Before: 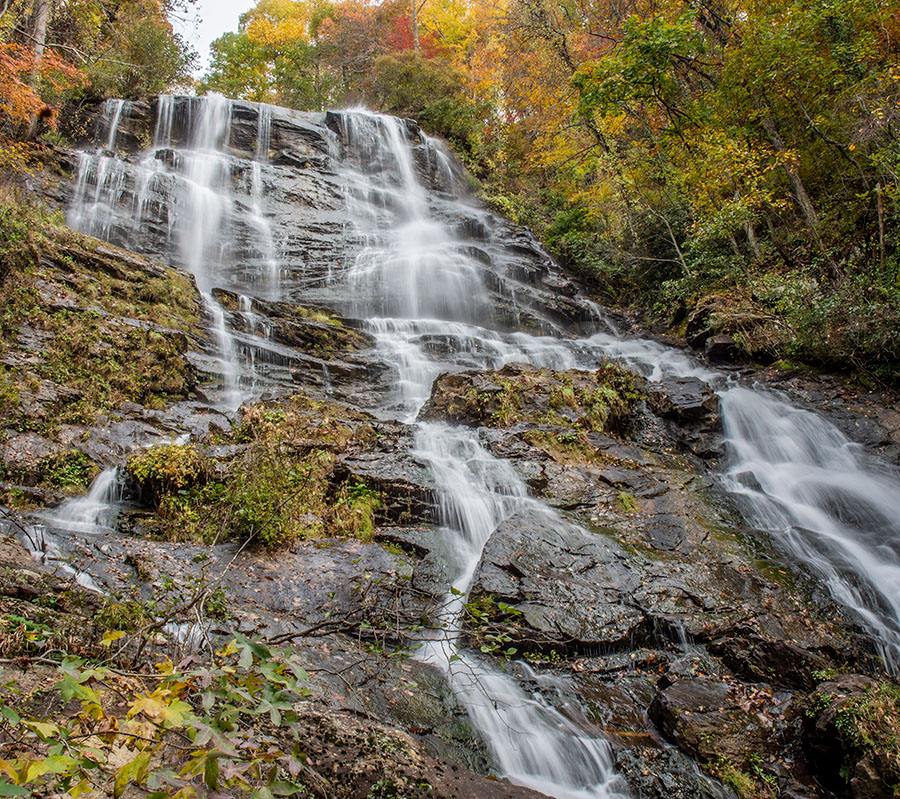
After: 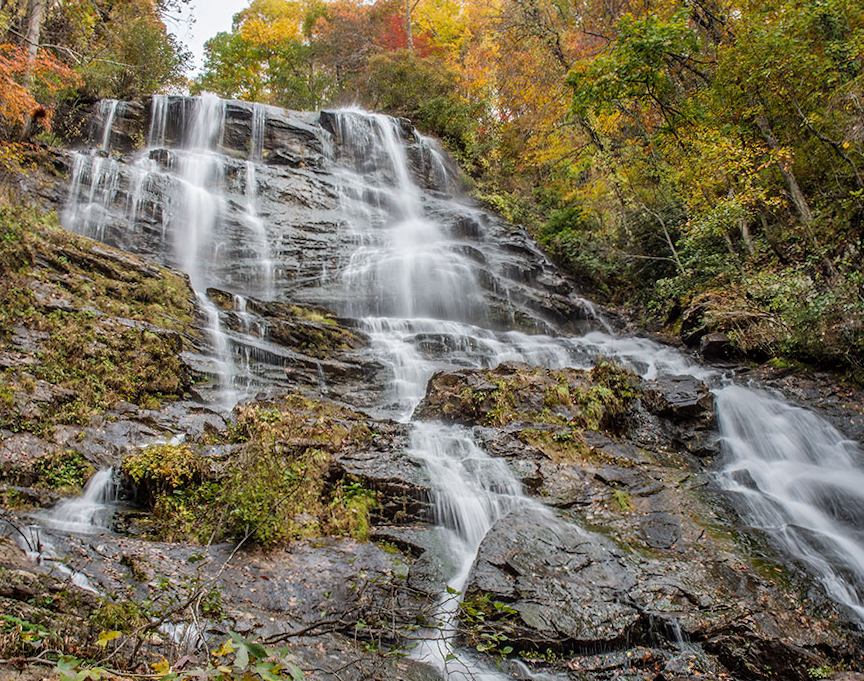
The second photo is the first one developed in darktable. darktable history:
shadows and highlights: soften with gaussian
crop and rotate: angle 0.206°, left 0.427%, right 3.12%, bottom 14.31%
